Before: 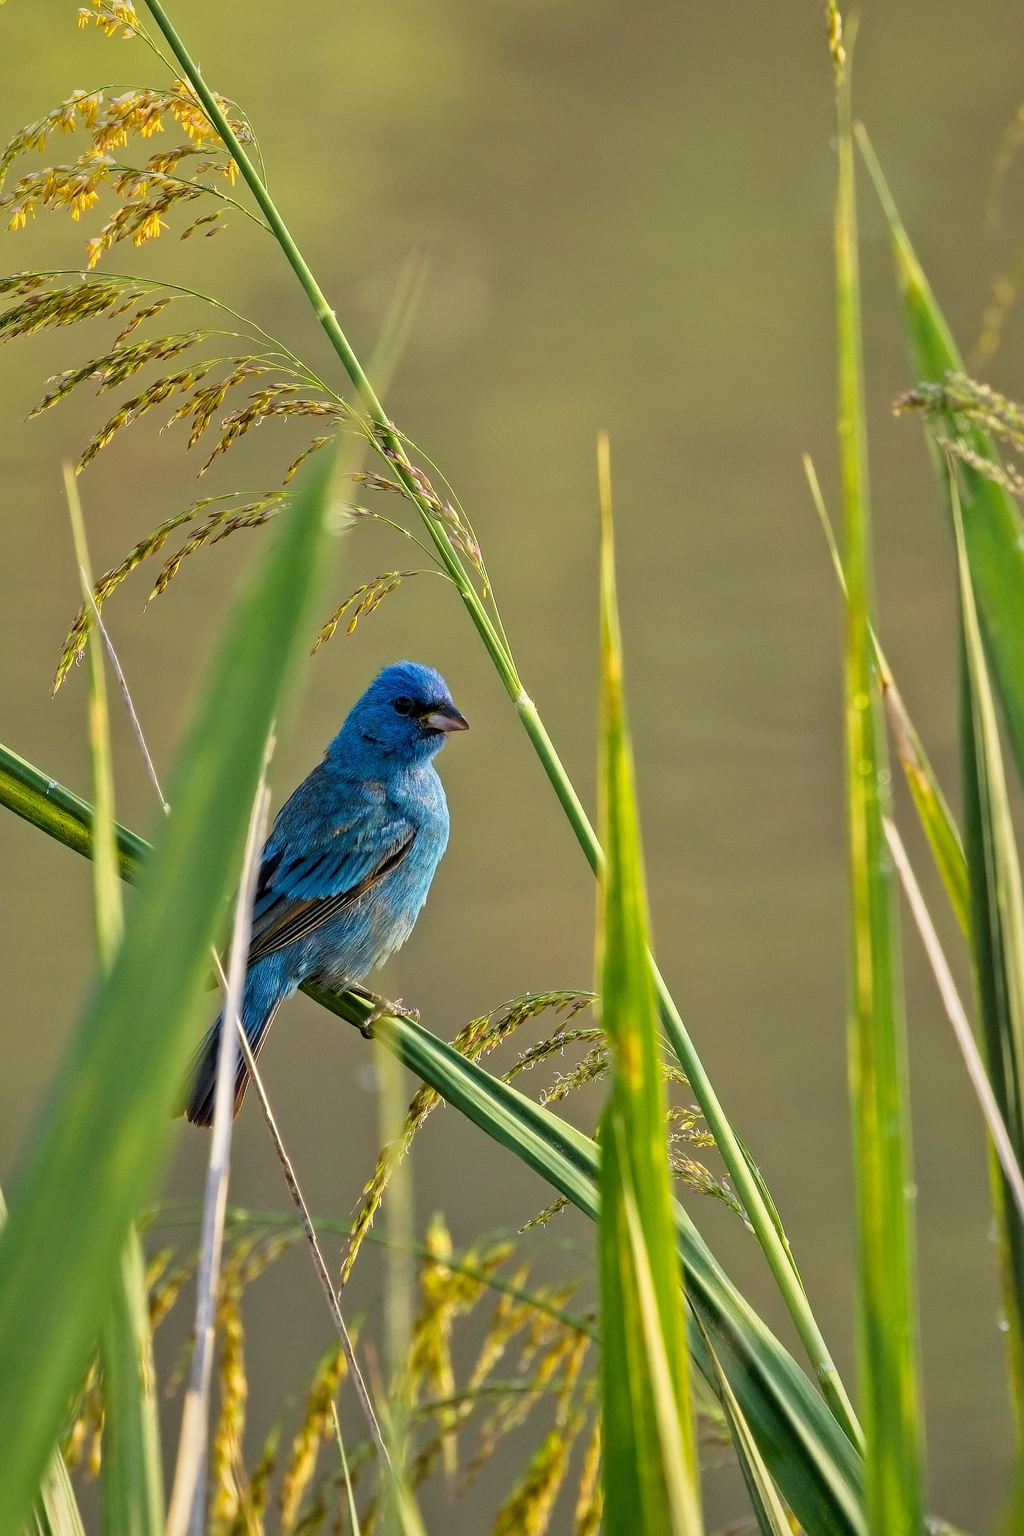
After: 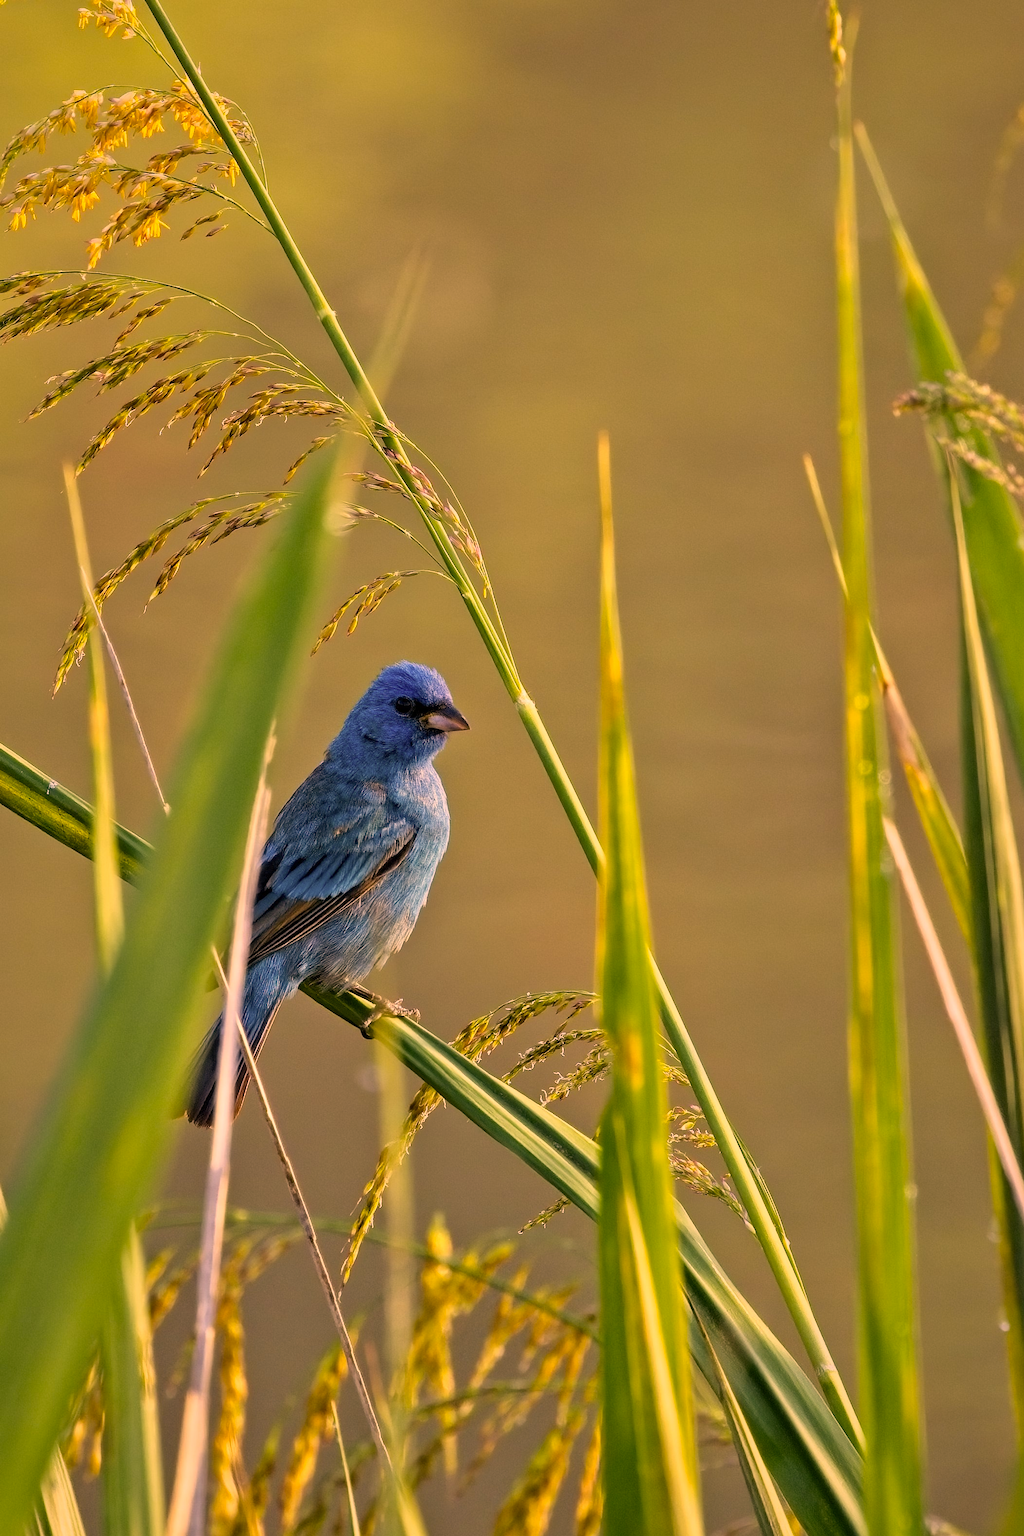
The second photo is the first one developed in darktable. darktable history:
color correction: highlights a* 22.64, highlights b* 21.83
